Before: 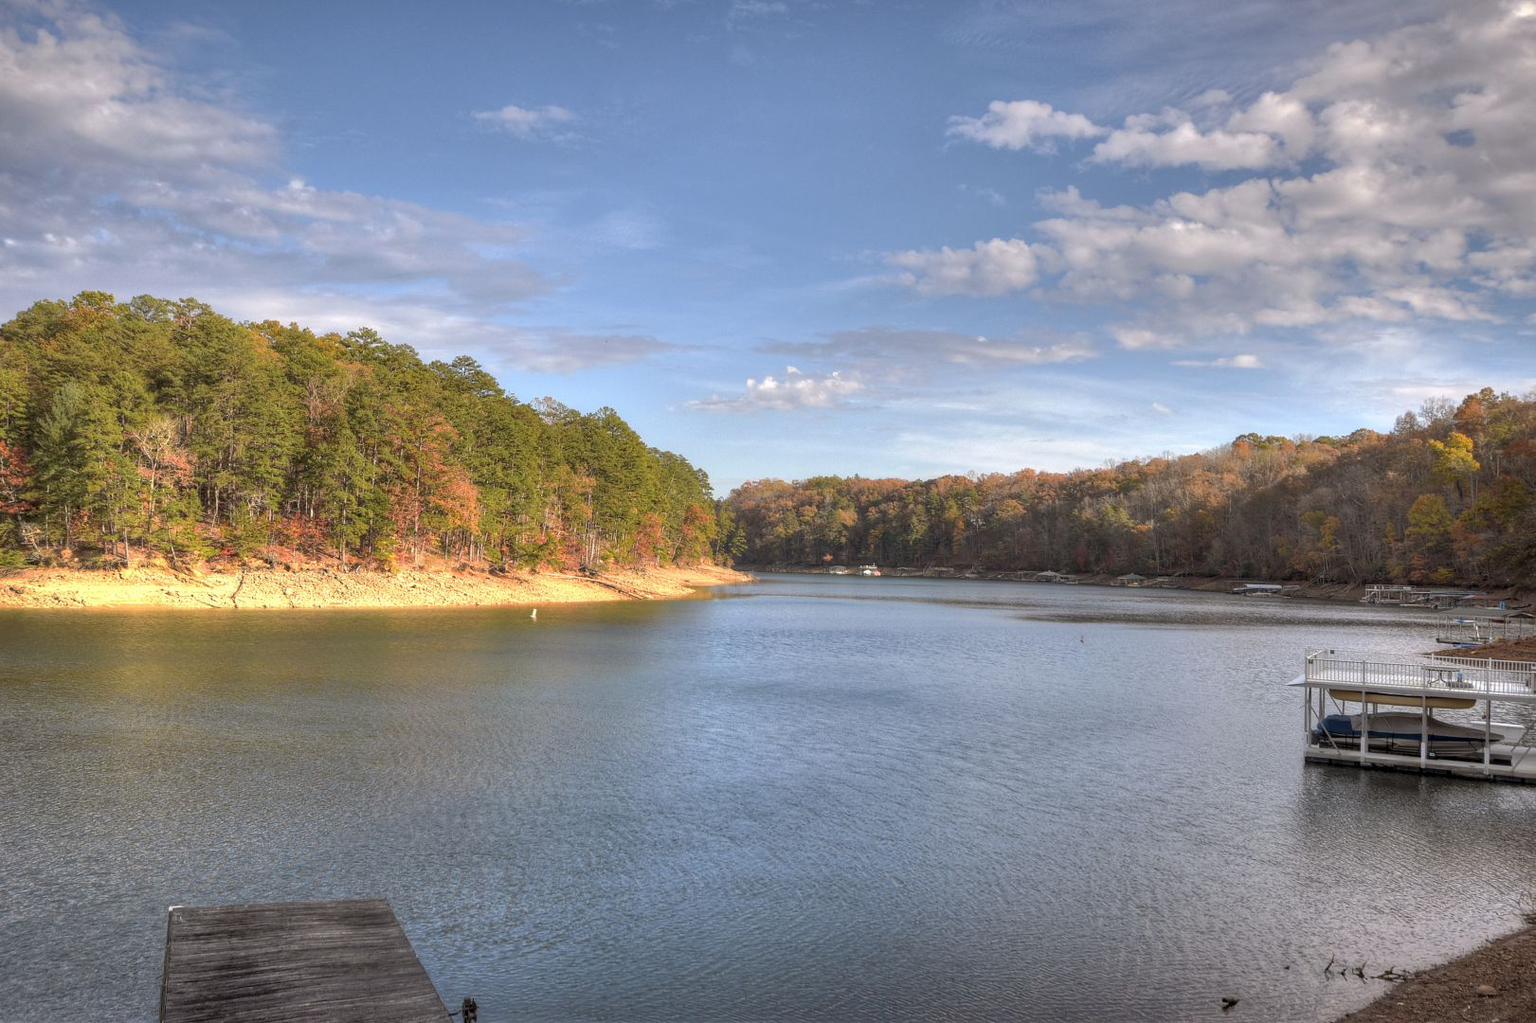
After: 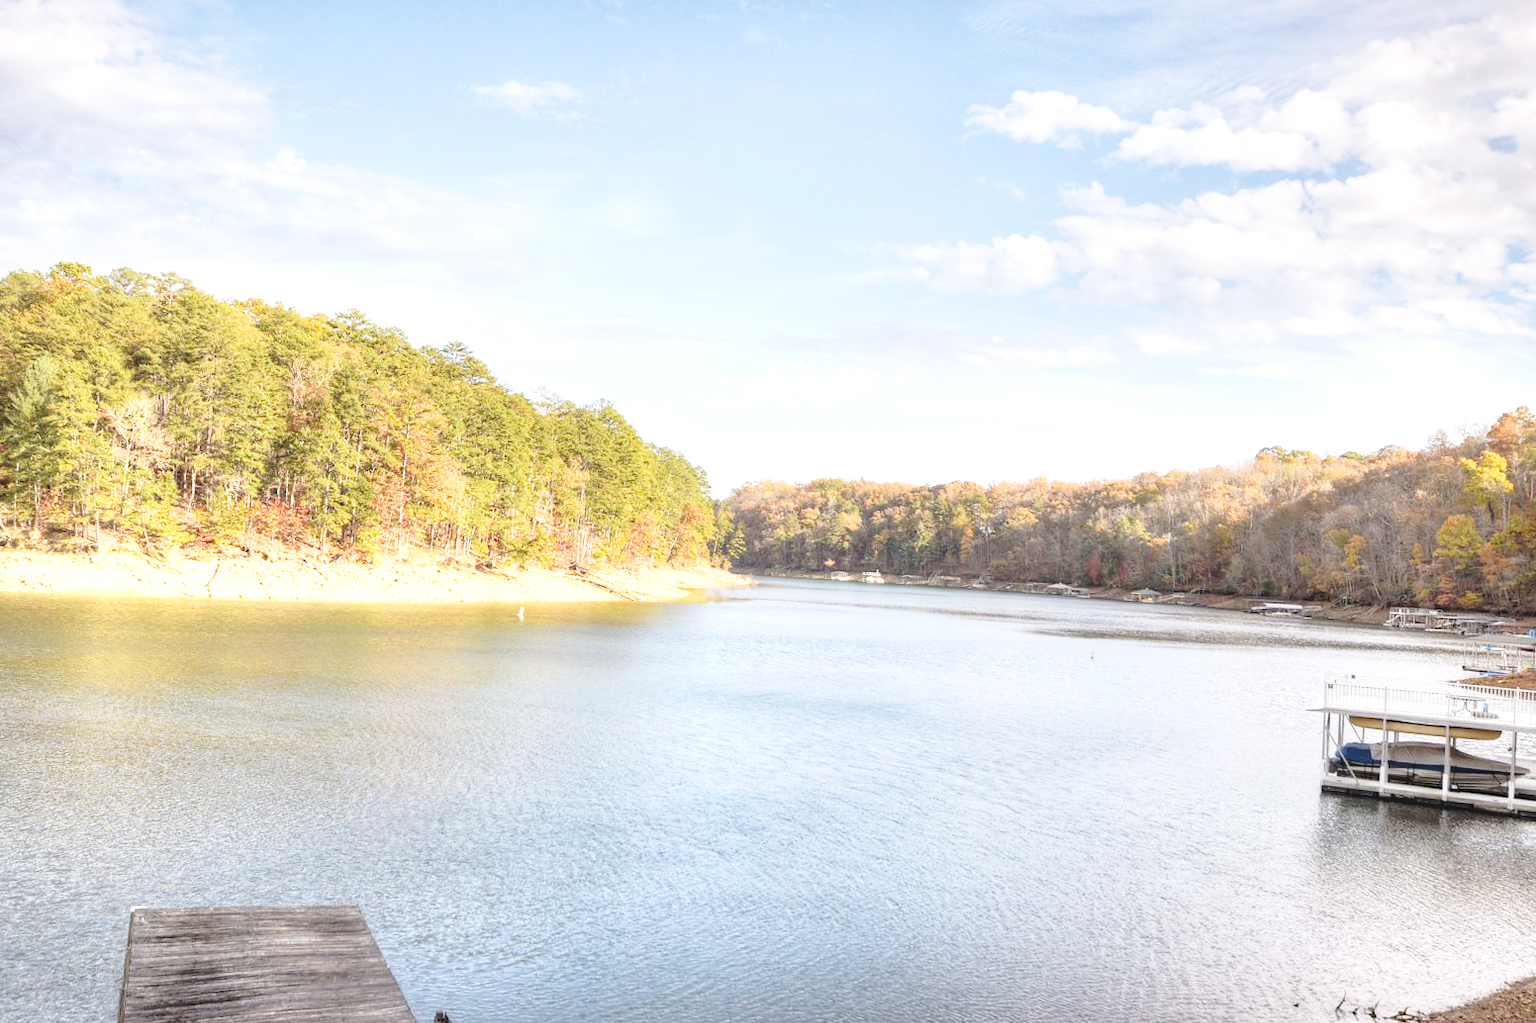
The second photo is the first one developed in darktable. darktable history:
crop and rotate: angle -1.69°
exposure: black level correction -0.005, exposure 1 EV, compensate highlight preservation false
base curve: curves: ch0 [(0, 0) (0.028, 0.03) (0.121, 0.232) (0.46, 0.748) (0.859, 0.968) (1, 1)], preserve colors none
